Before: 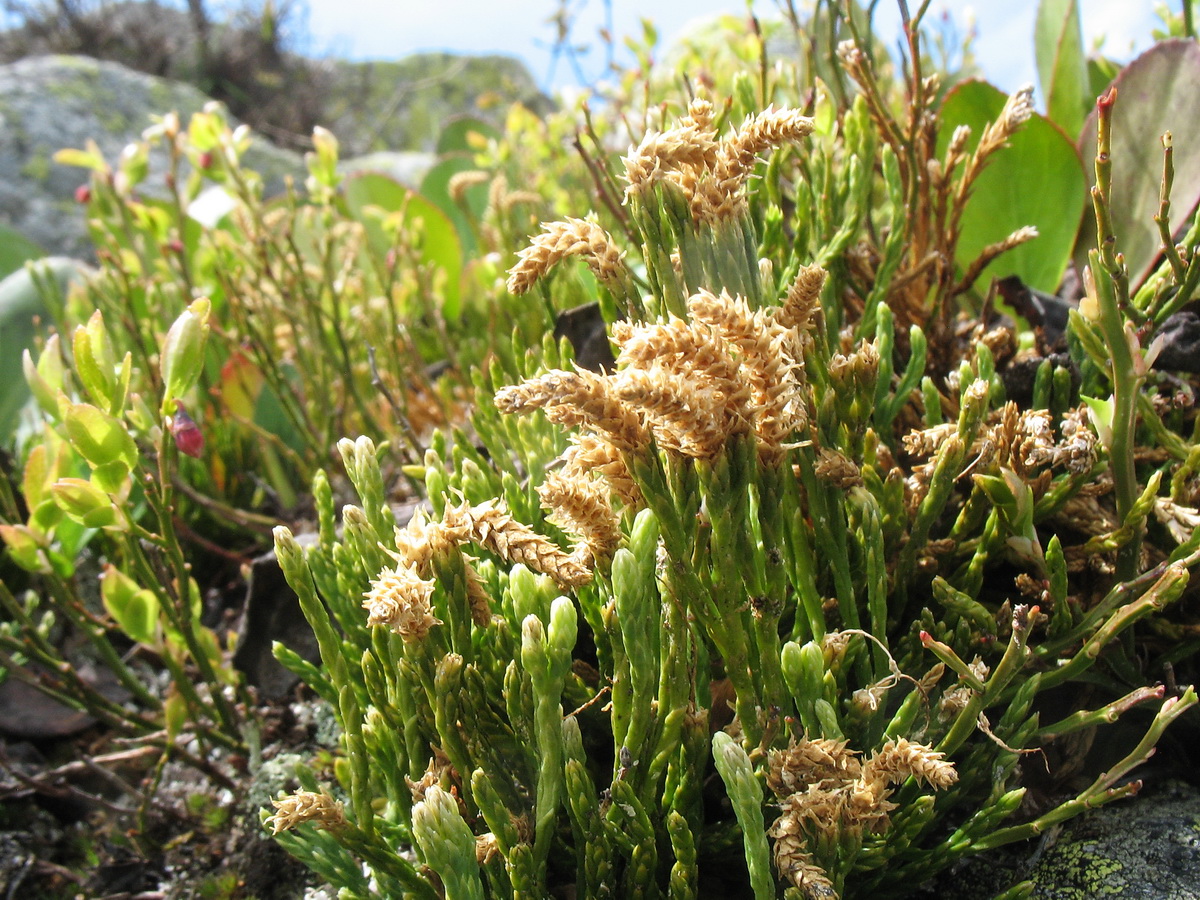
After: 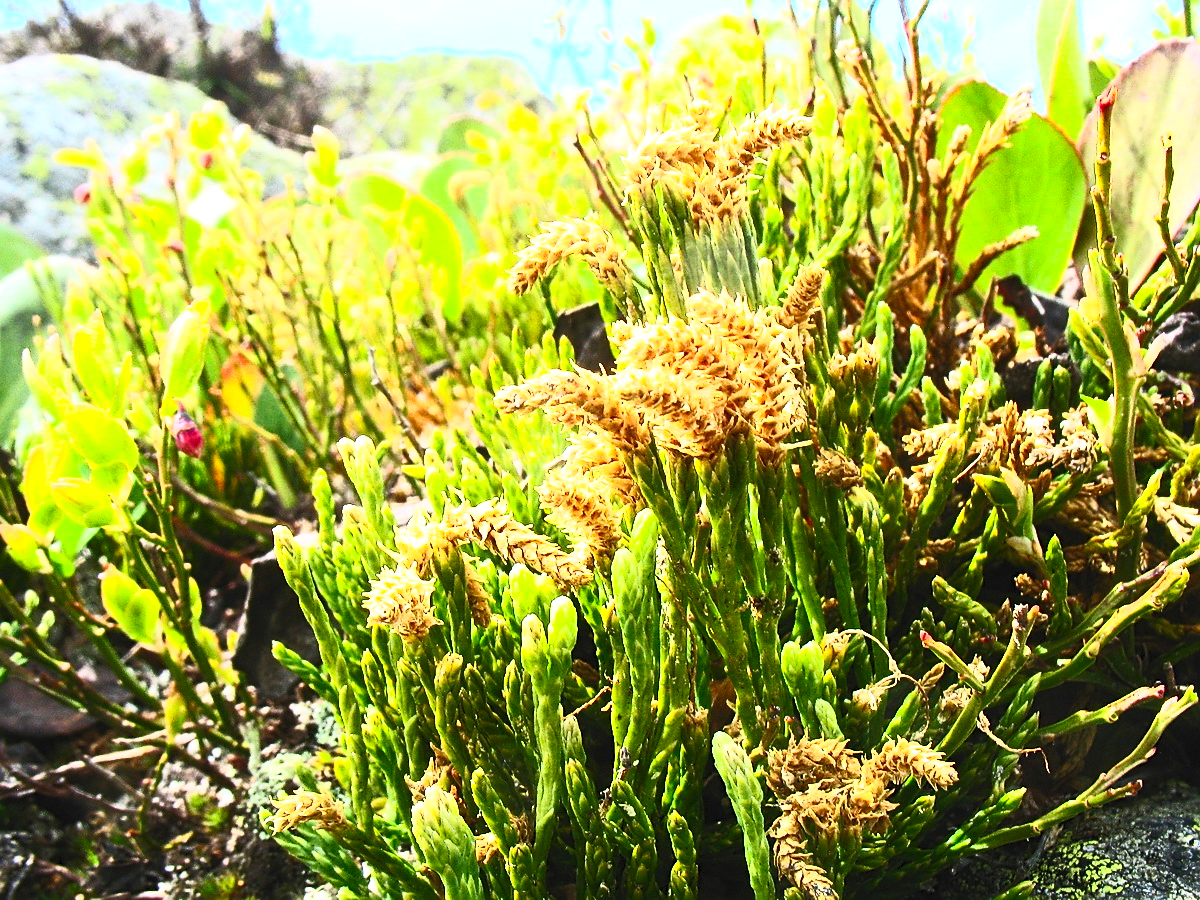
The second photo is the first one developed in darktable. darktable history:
sharpen: on, module defaults
exposure: exposure 0.187 EV, compensate highlight preservation false
contrast brightness saturation: contrast 0.822, brightness 0.603, saturation 0.594
